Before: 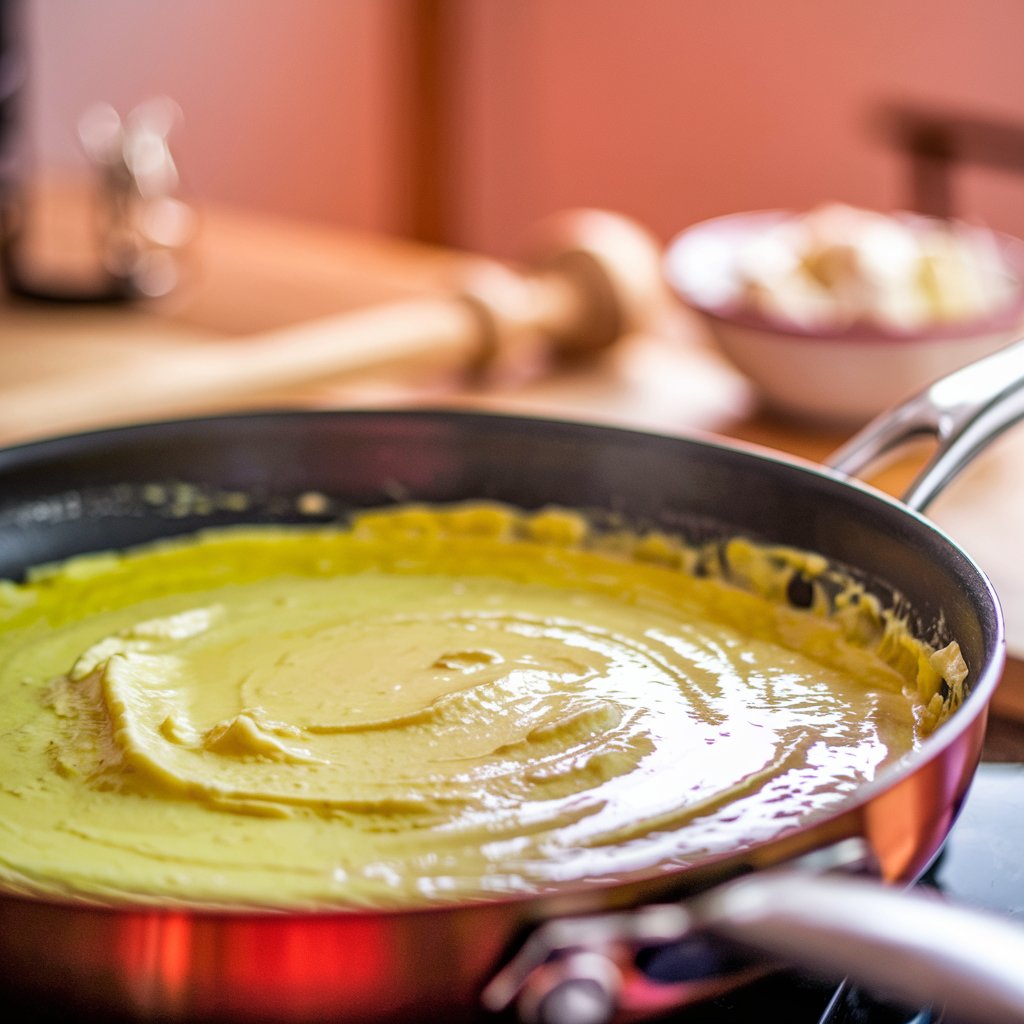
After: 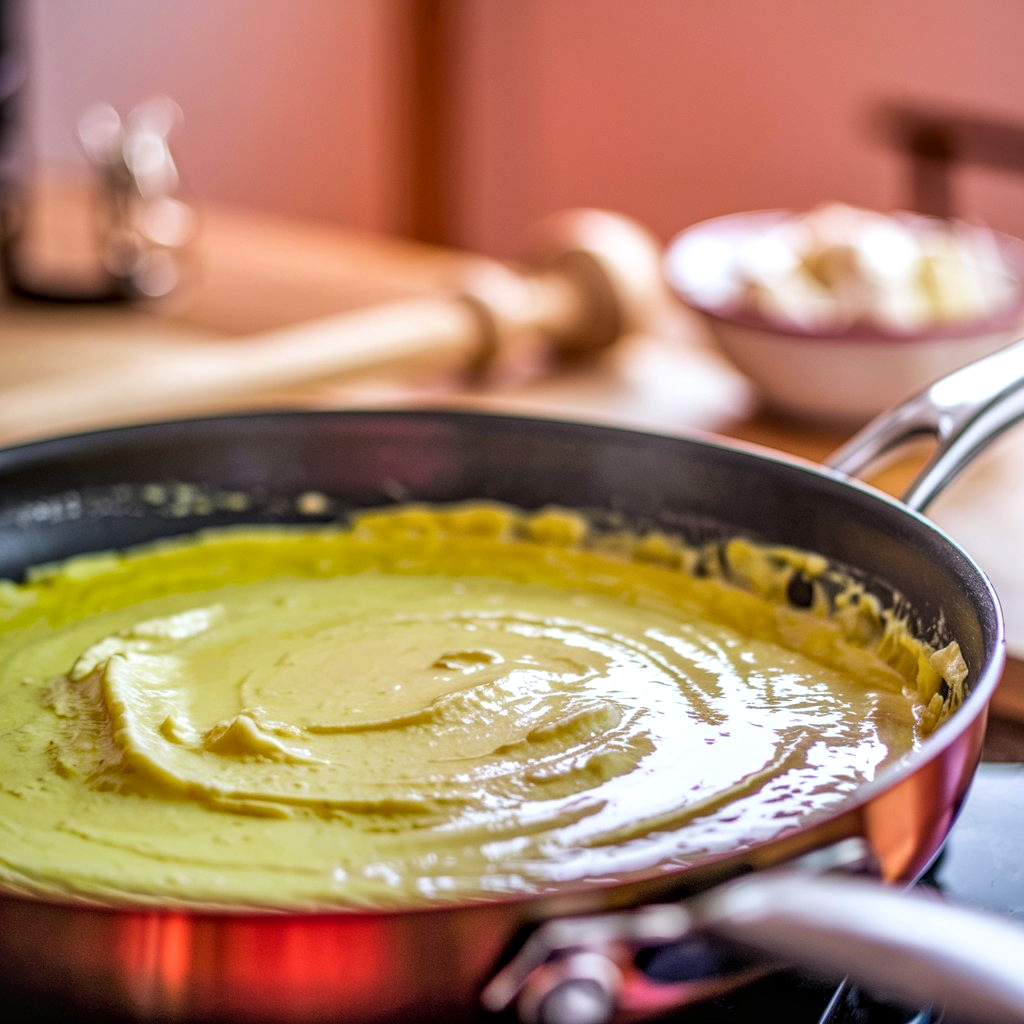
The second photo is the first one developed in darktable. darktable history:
local contrast: highlights 55%, shadows 52%, detail 130%, midtone range 0.452
white balance: red 0.976, blue 1.04
